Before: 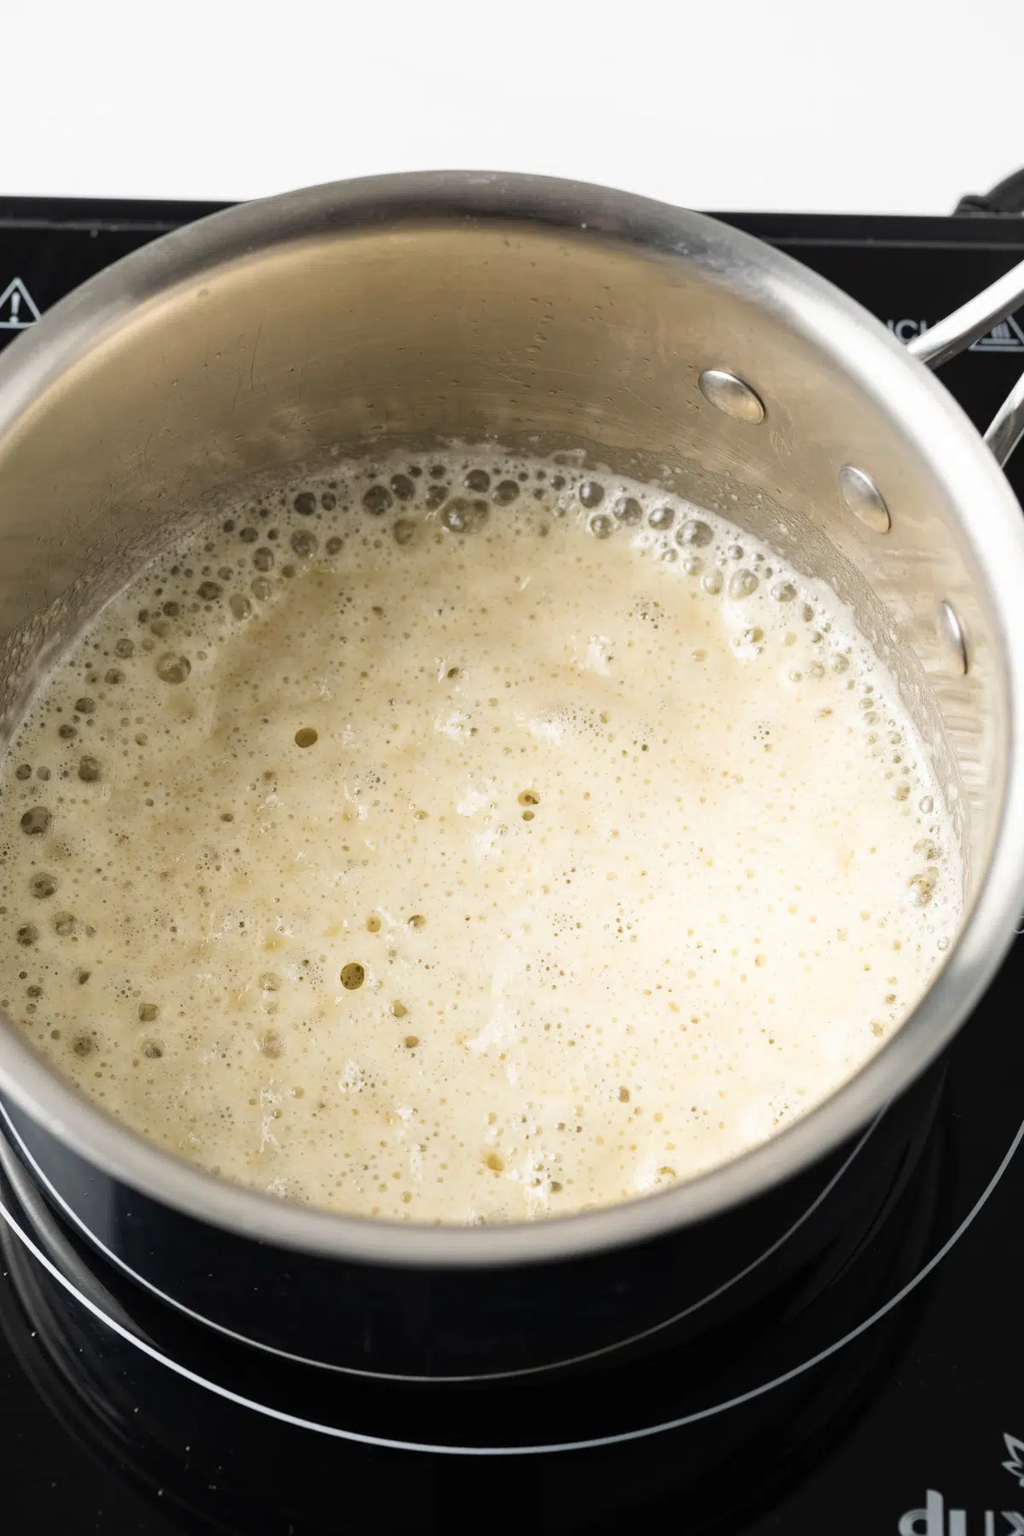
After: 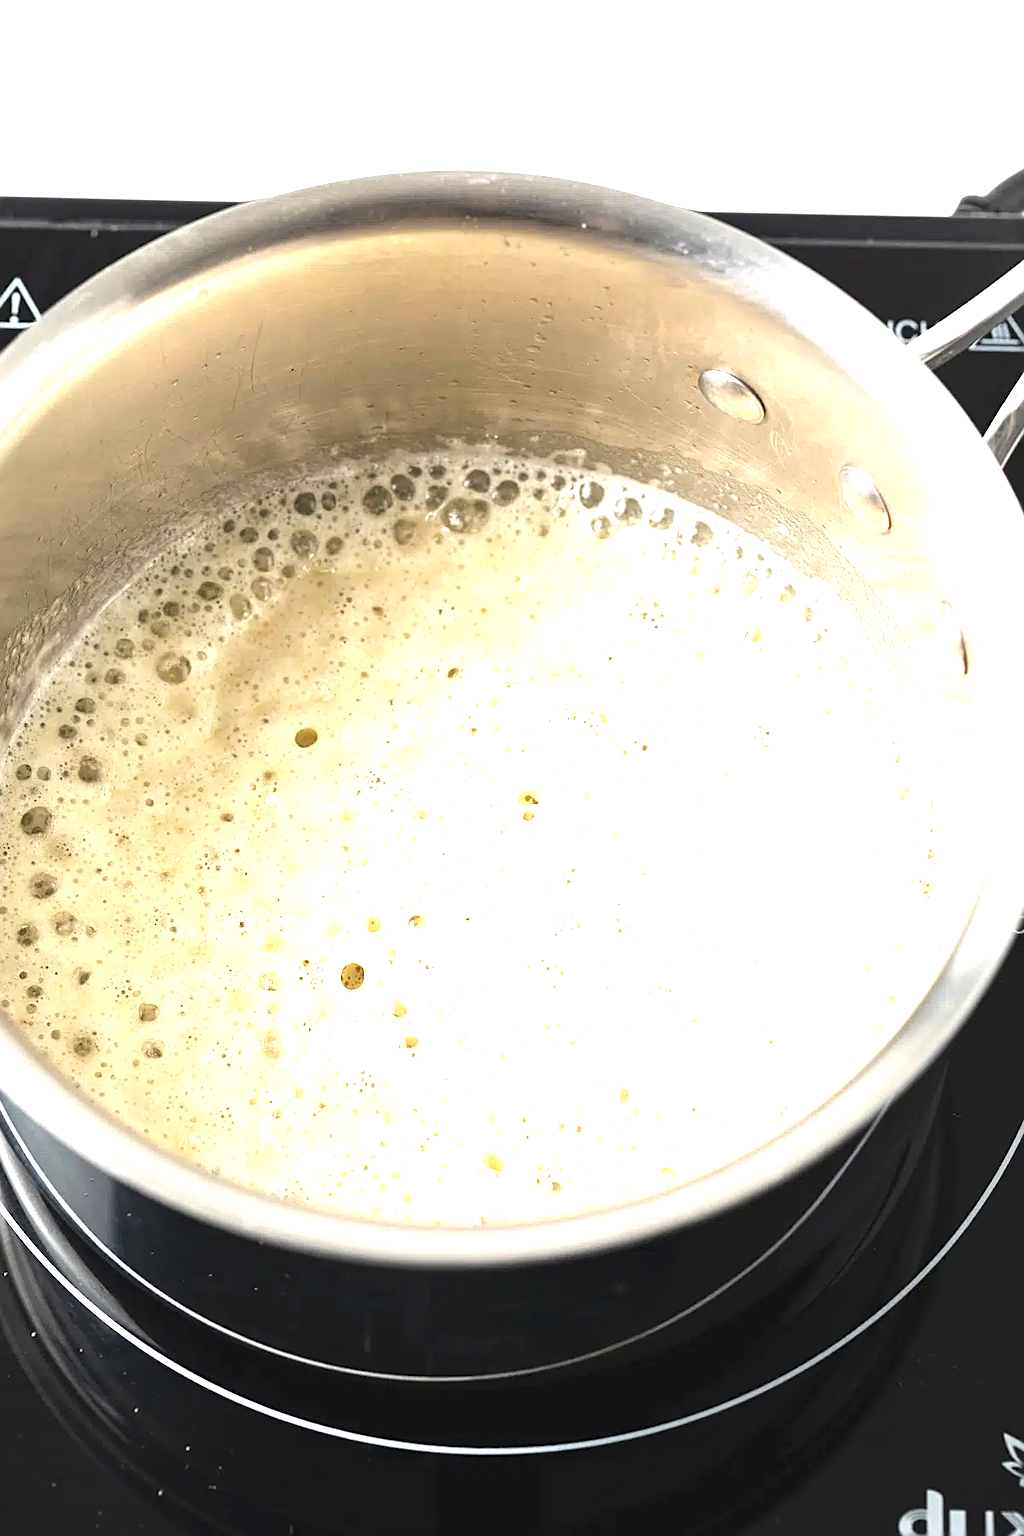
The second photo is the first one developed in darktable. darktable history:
sharpen: on, module defaults
exposure: black level correction -0.002, exposure 1.35 EV, compensate highlight preservation false
